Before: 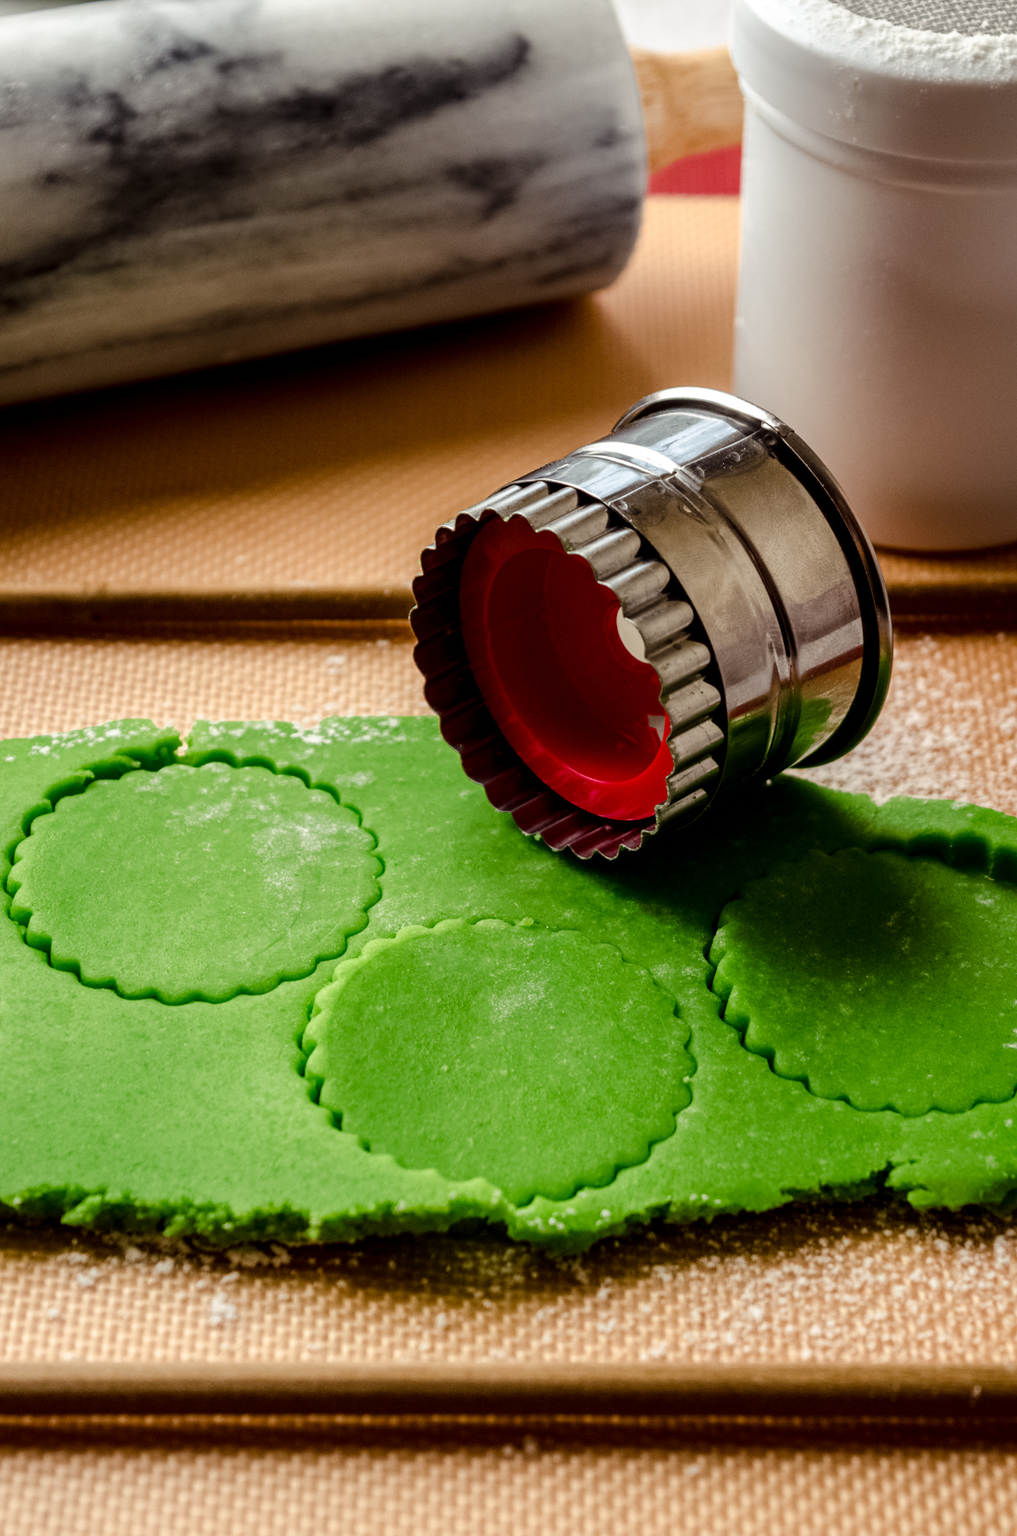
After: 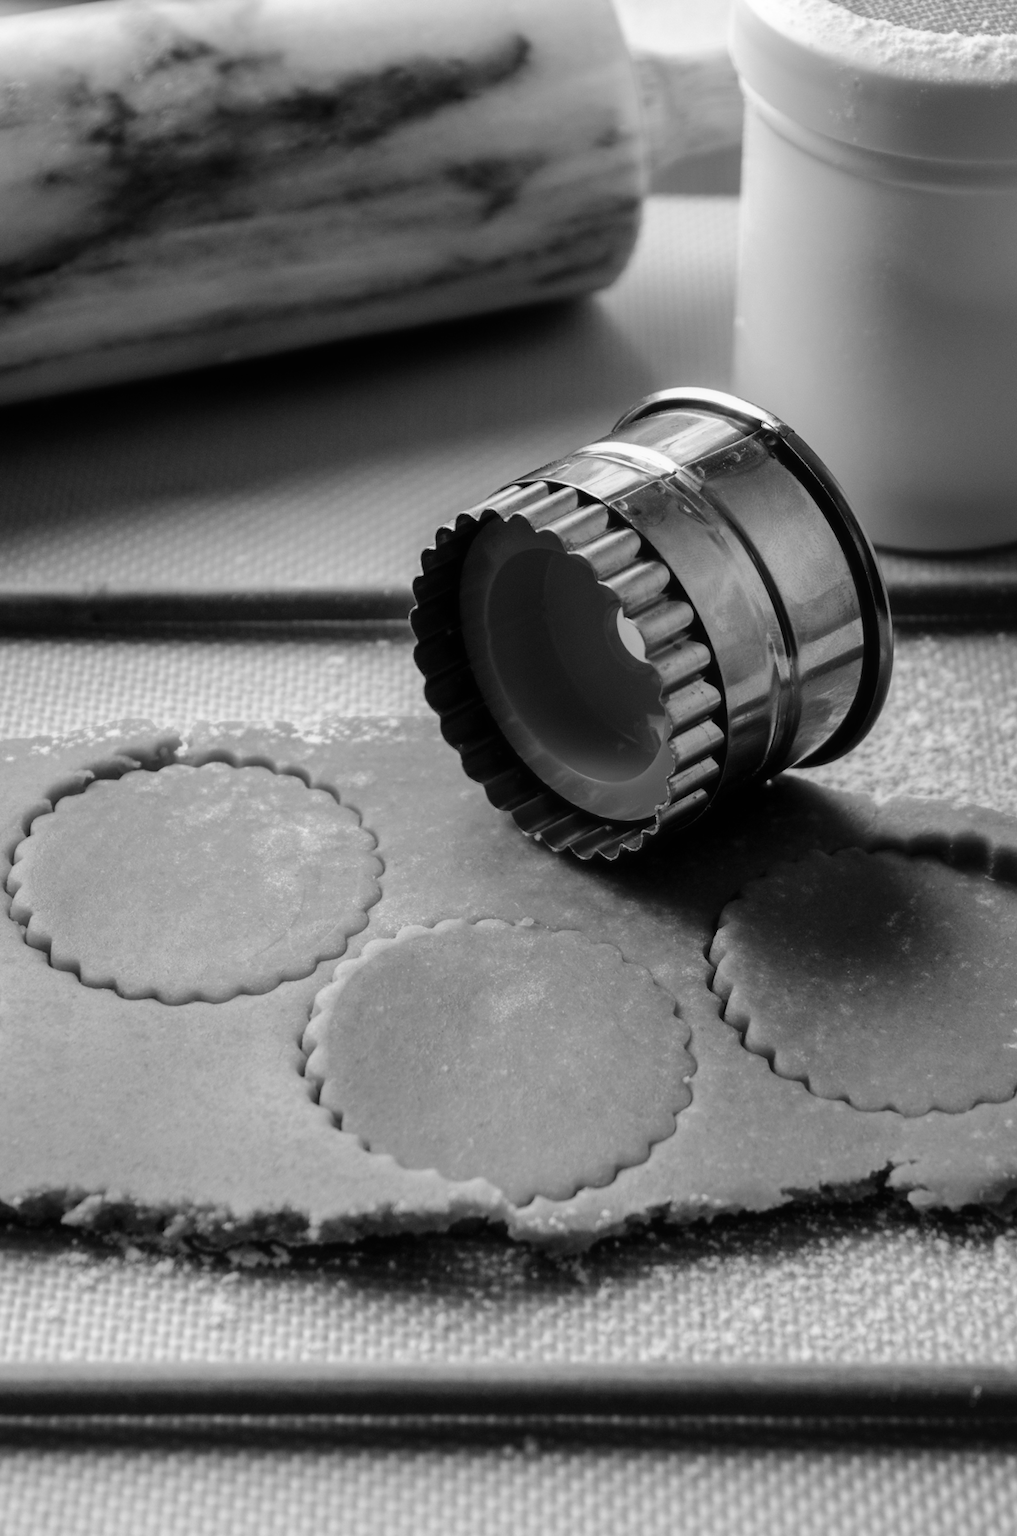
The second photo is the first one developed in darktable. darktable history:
monochrome: on, module defaults
contrast equalizer: octaves 7, y [[0.502, 0.505, 0.512, 0.529, 0.564, 0.588], [0.5 ×6], [0.502, 0.505, 0.512, 0.529, 0.564, 0.588], [0, 0.001, 0.001, 0.004, 0.008, 0.011], [0, 0.001, 0.001, 0.004, 0.008, 0.011]], mix -1
shadows and highlights: shadows 25, highlights -25
